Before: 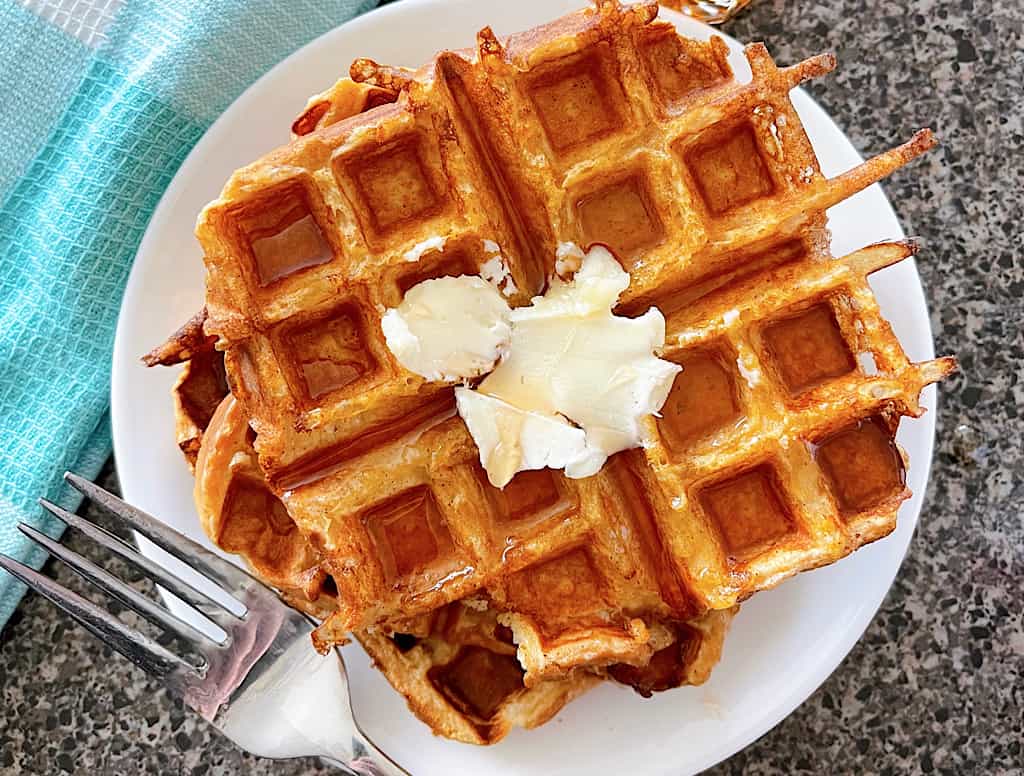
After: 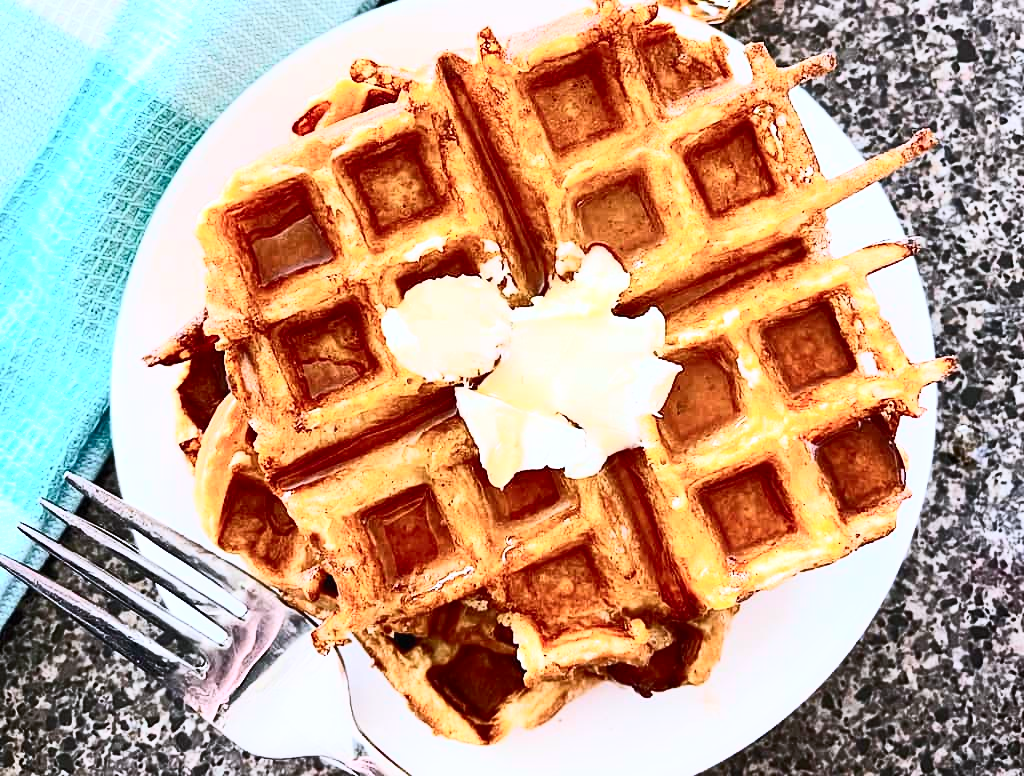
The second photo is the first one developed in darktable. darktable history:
contrast brightness saturation: contrast 0.63, brightness 0.344, saturation 0.136
color calibration: gray › normalize channels true, illuminant as shot in camera, x 0.358, y 0.373, temperature 4628.91 K, gamut compression 0.02
